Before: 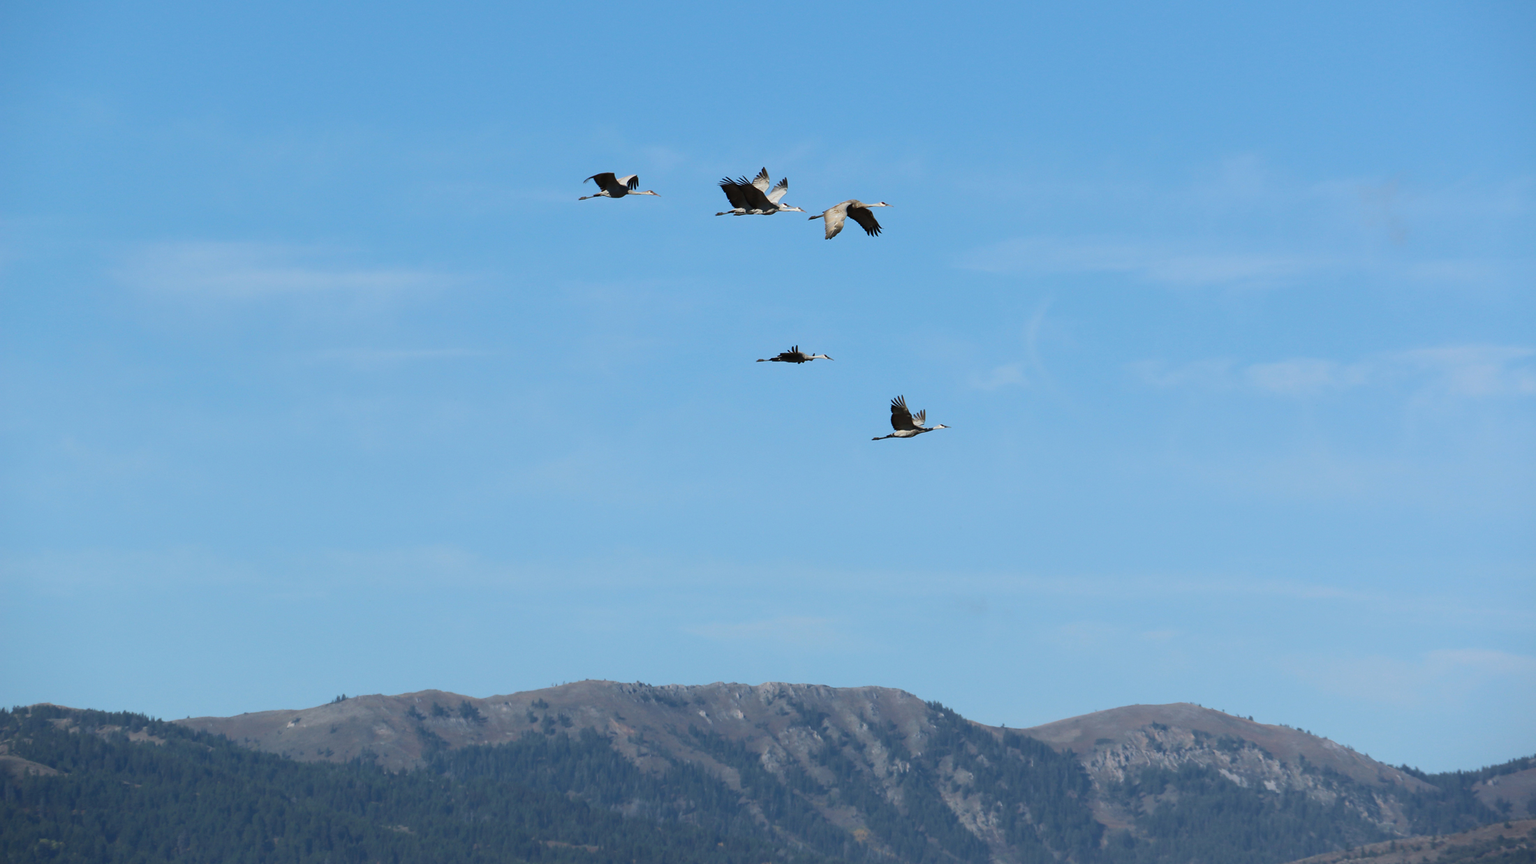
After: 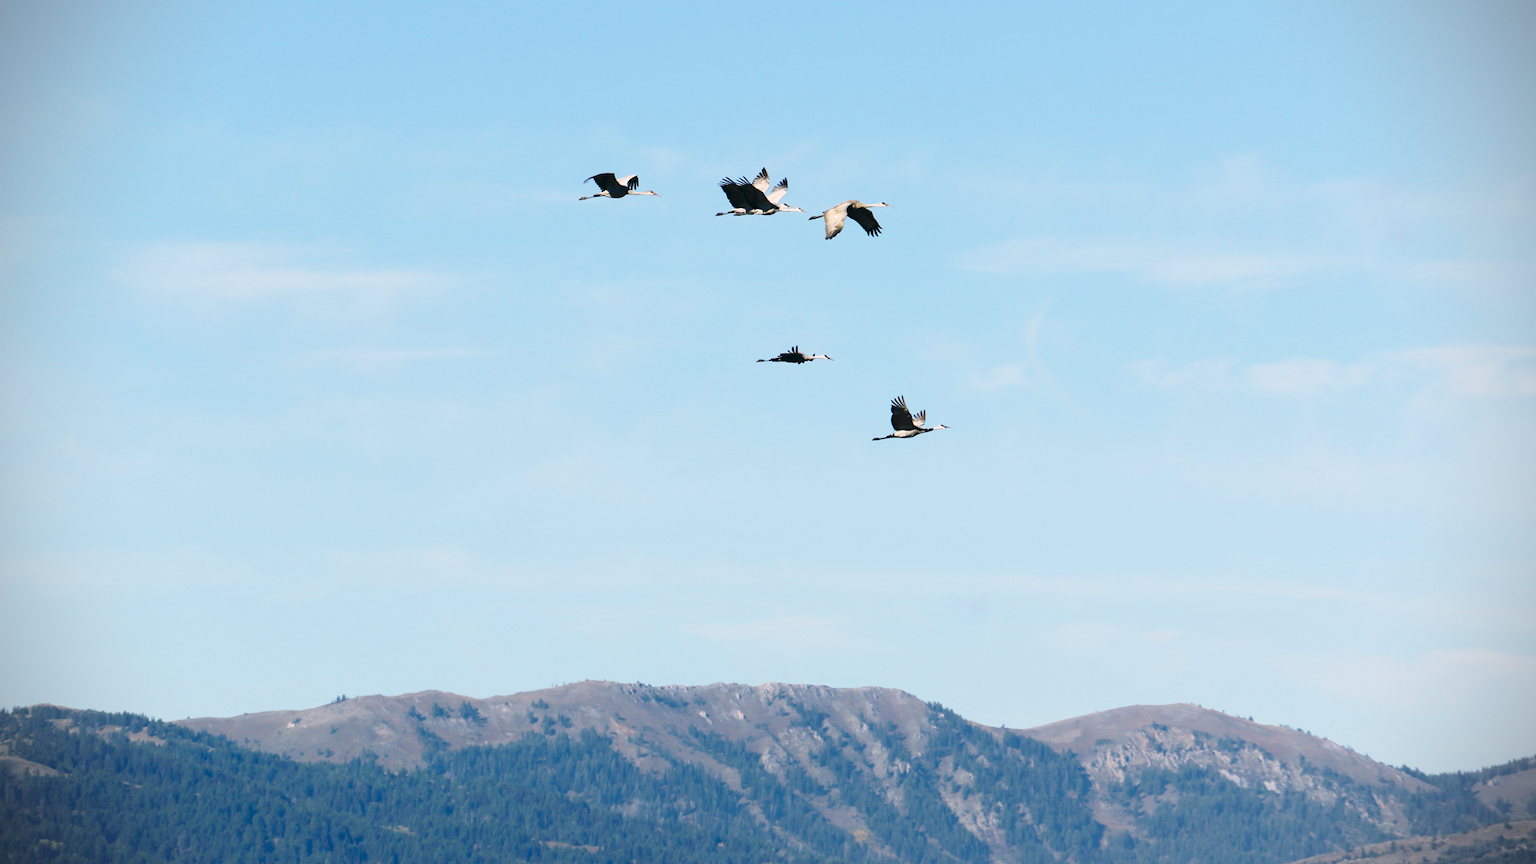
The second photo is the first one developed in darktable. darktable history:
sharpen: radius 5.325, amount 0.312, threshold 26.433
base curve: curves: ch0 [(0, 0) (0.028, 0.03) (0.121, 0.232) (0.46, 0.748) (0.859, 0.968) (1, 1)], preserve colors none
color correction: highlights a* 5.38, highlights b* 5.3, shadows a* -4.26, shadows b* -5.11
vignetting: dithering 8-bit output, unbound false
